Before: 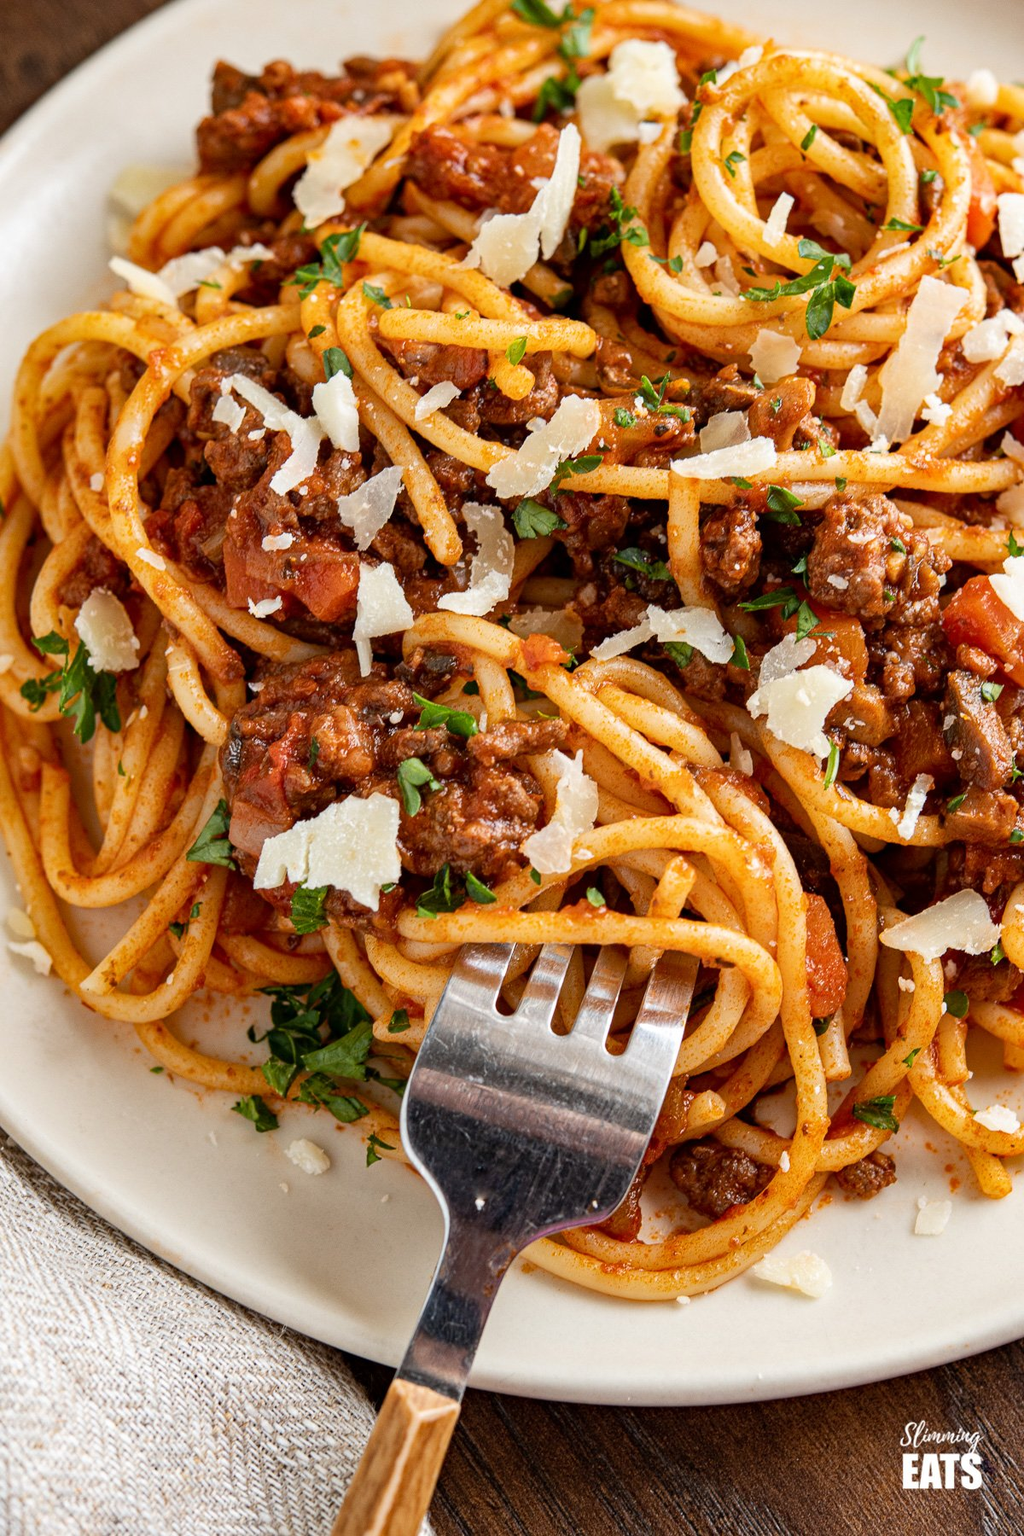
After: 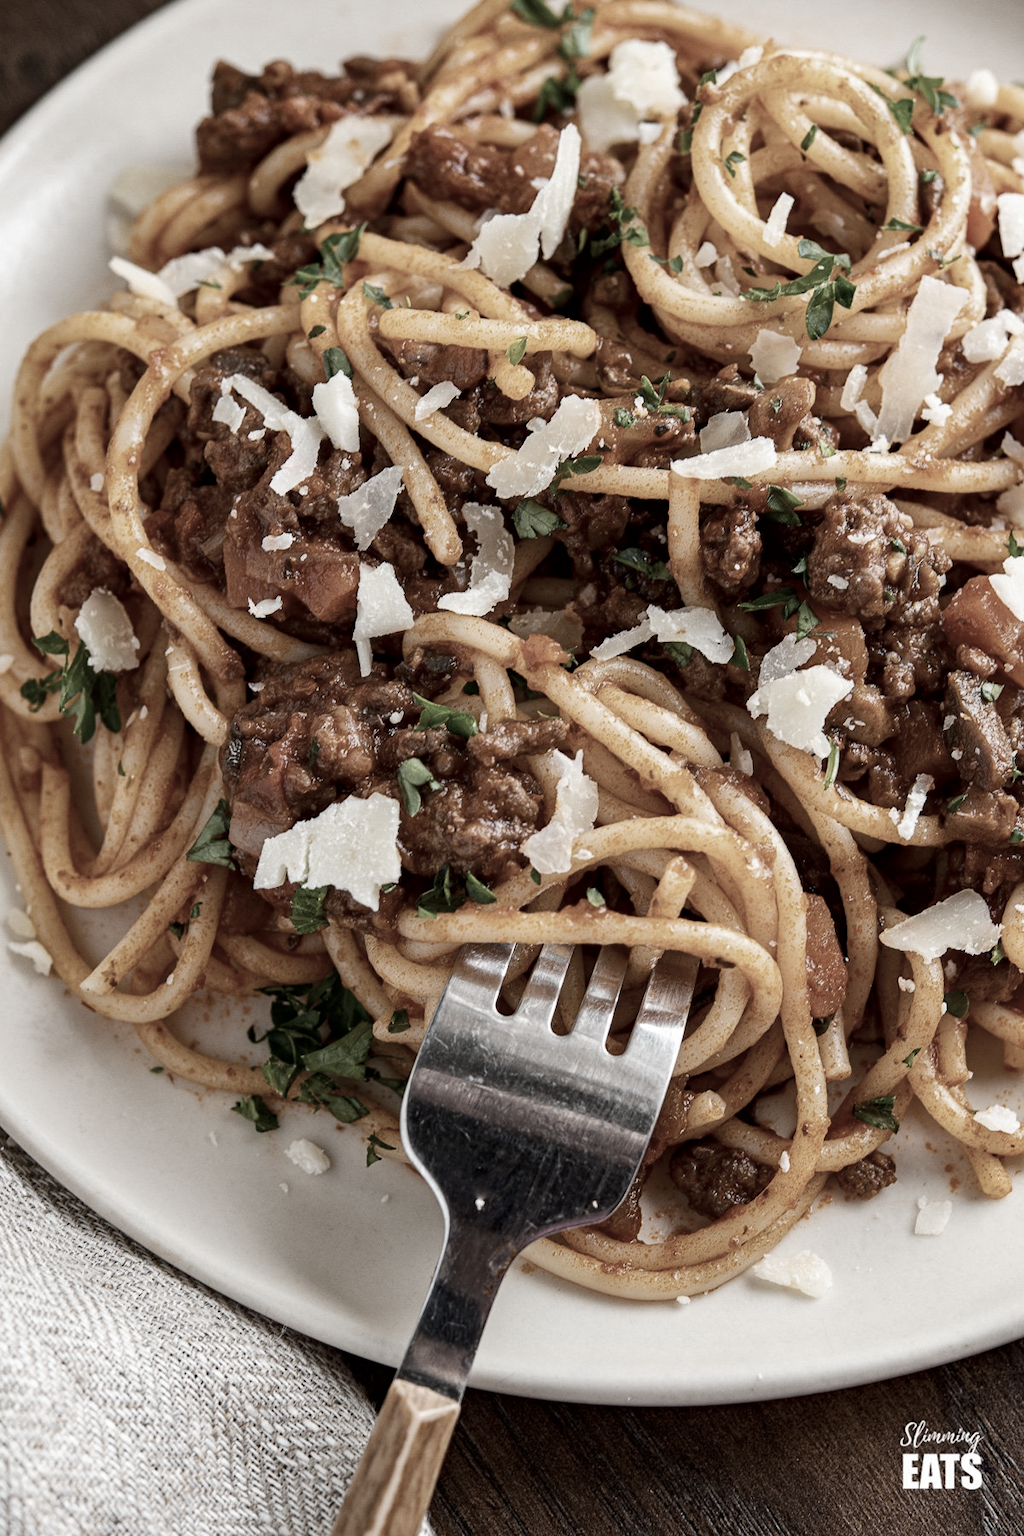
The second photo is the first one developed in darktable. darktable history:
contrast brightness saturation: contrast 0.065, brightness -0.136, saturation 0.11
color correction: highlights b* -0.017, saturation 0.337
